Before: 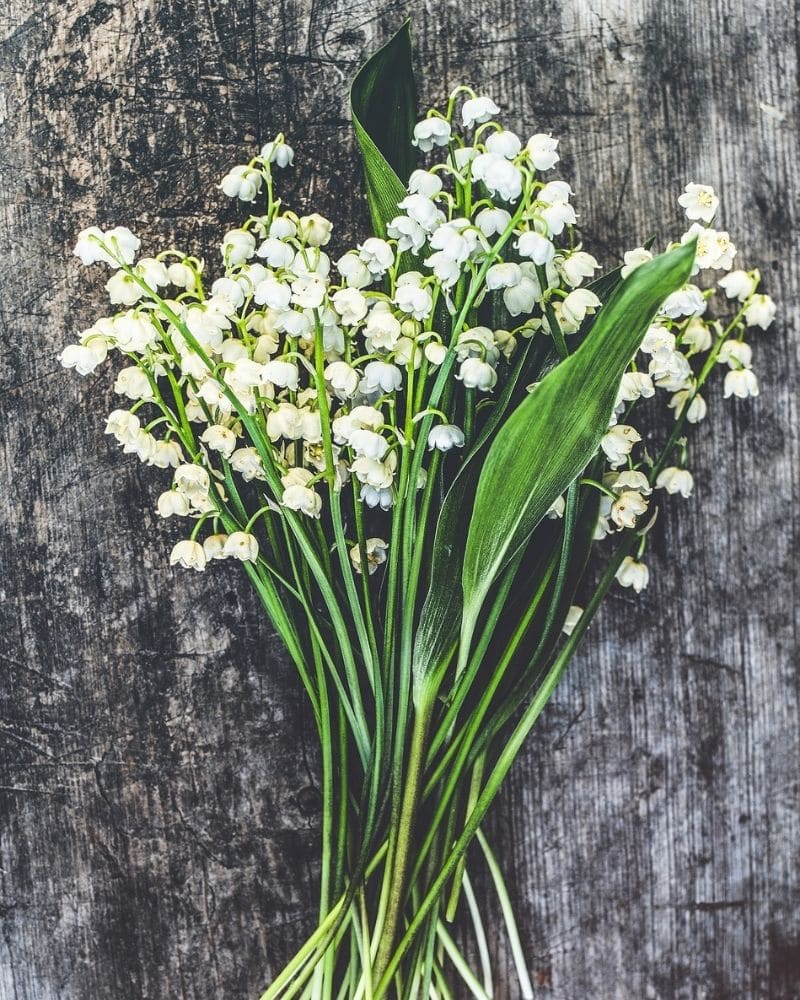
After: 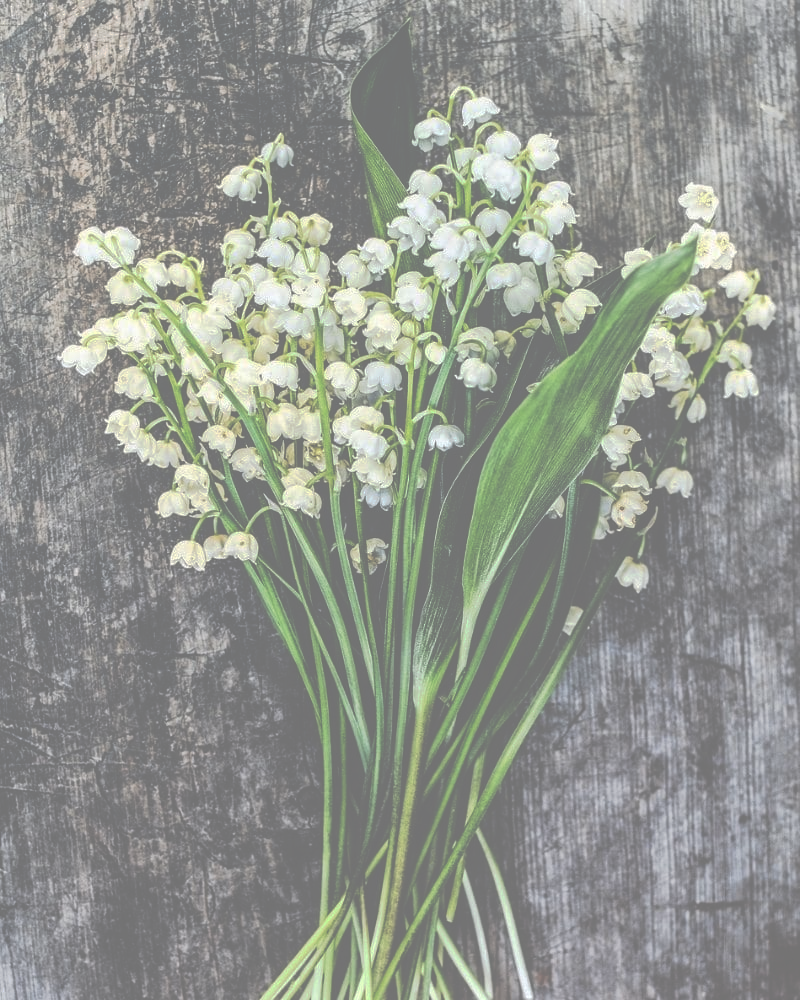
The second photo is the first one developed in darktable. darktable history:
tone curve: curves: ch0 [(0, 0) (0.003, 0.453) (0.011, 0.457) (0.025, 0.457) (0.044, 0.463) (0.069, 0.464) (0.1, 0.471) (0.136, 0.475) (0.177, 0.481) (0.224, 0.486) (0.277, 0.496) (0.335, 0.515) (0.399, 0.544) (0.468, 0.577) (0.543, 0.621) (0.623, 0.67) (0.709, 0.73) (0.801, 0.788) (0.898, 0.848) (1, 1)], preserve colors none
